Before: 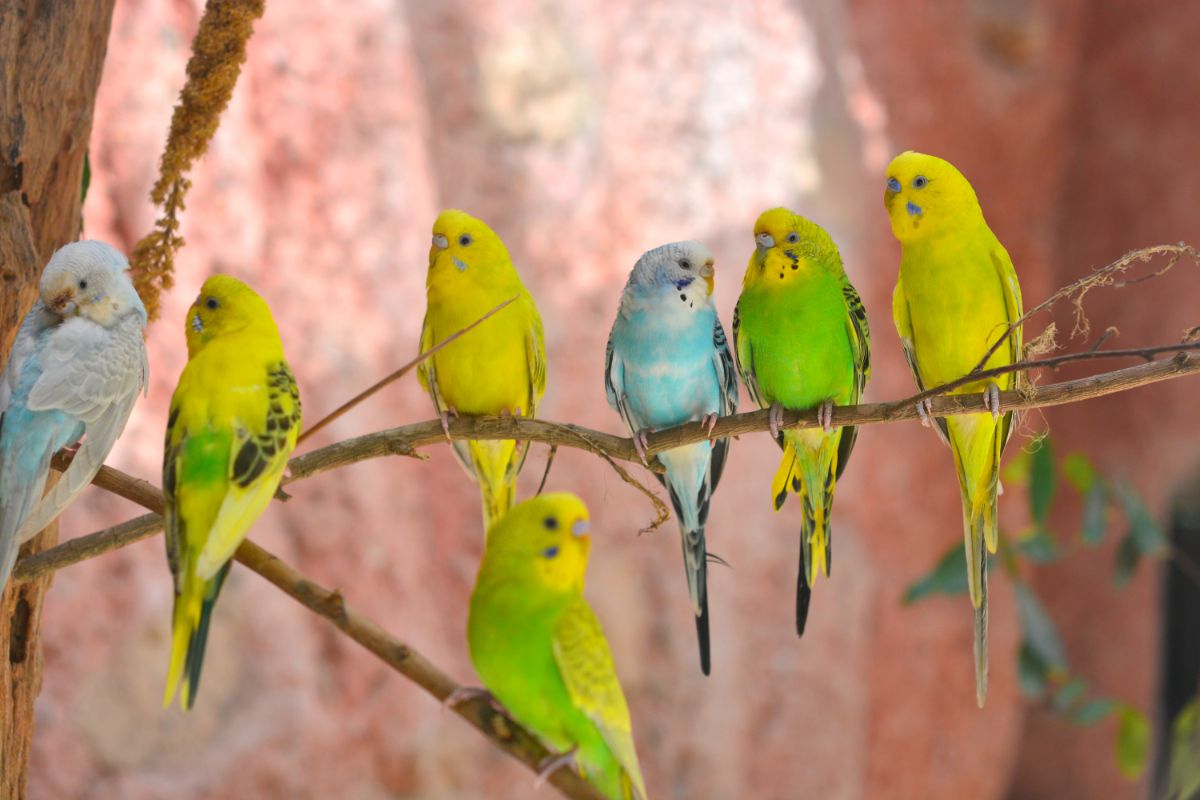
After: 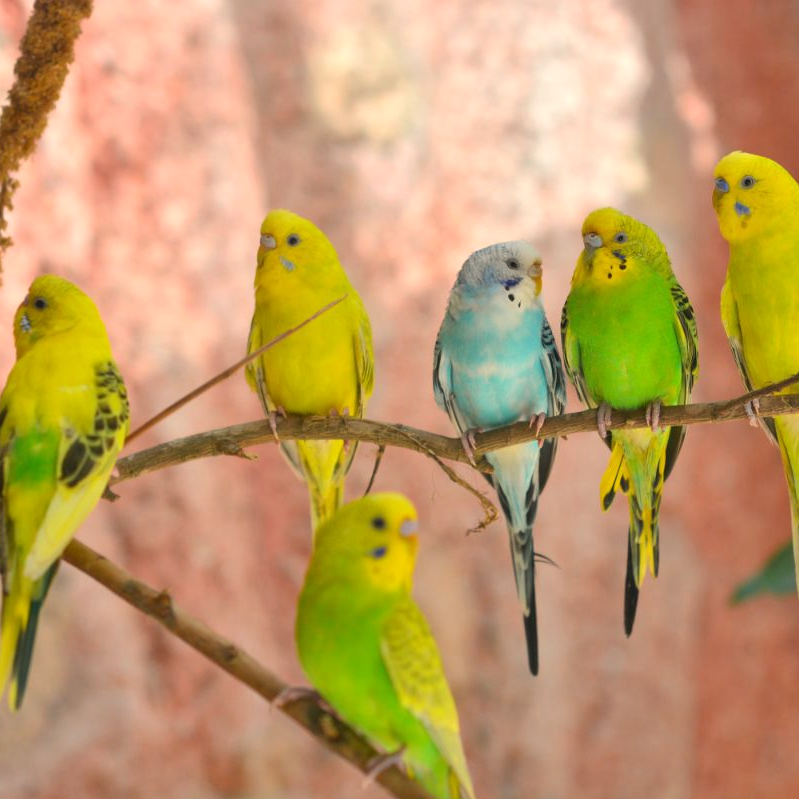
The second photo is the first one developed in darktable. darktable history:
white balance: red 1.029, blue 0.92
crop and rotate: left 14.385%, right 18.948%
